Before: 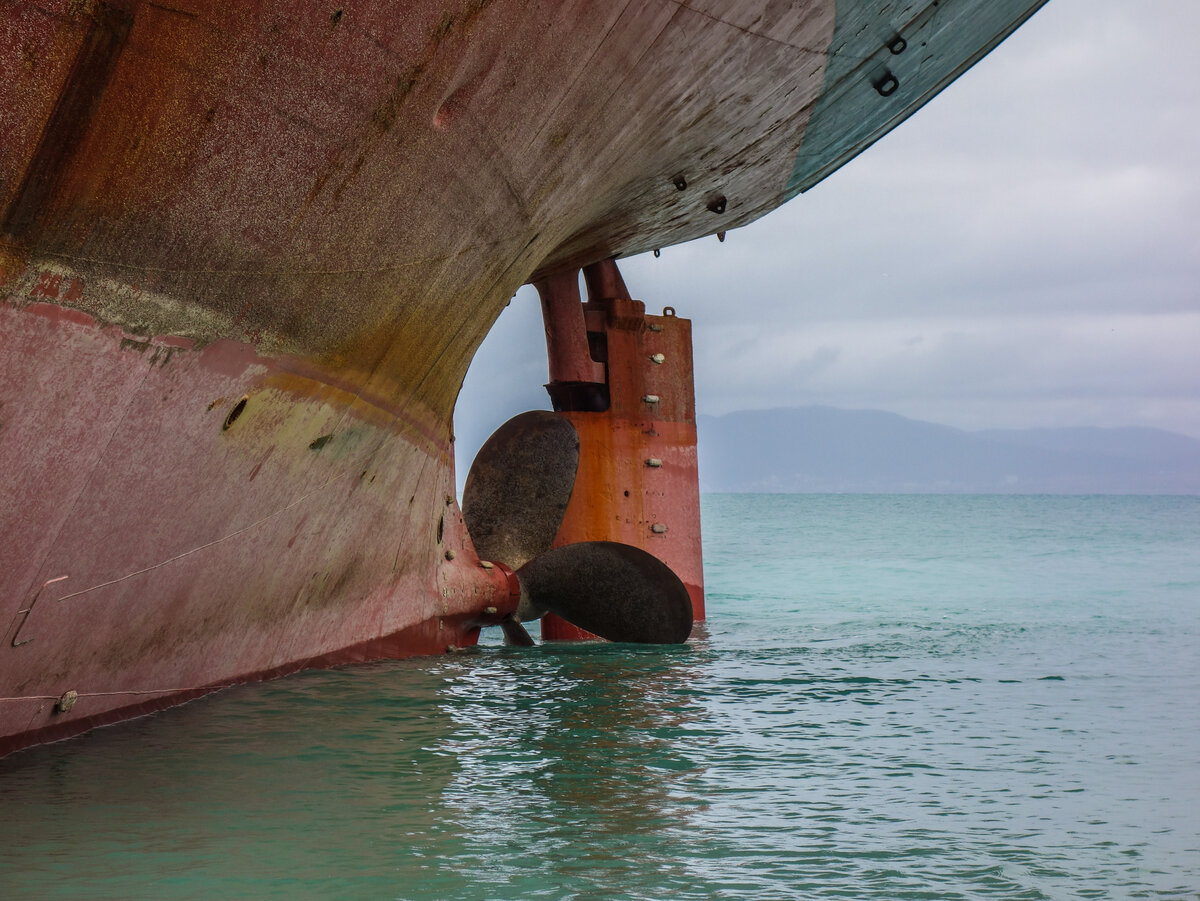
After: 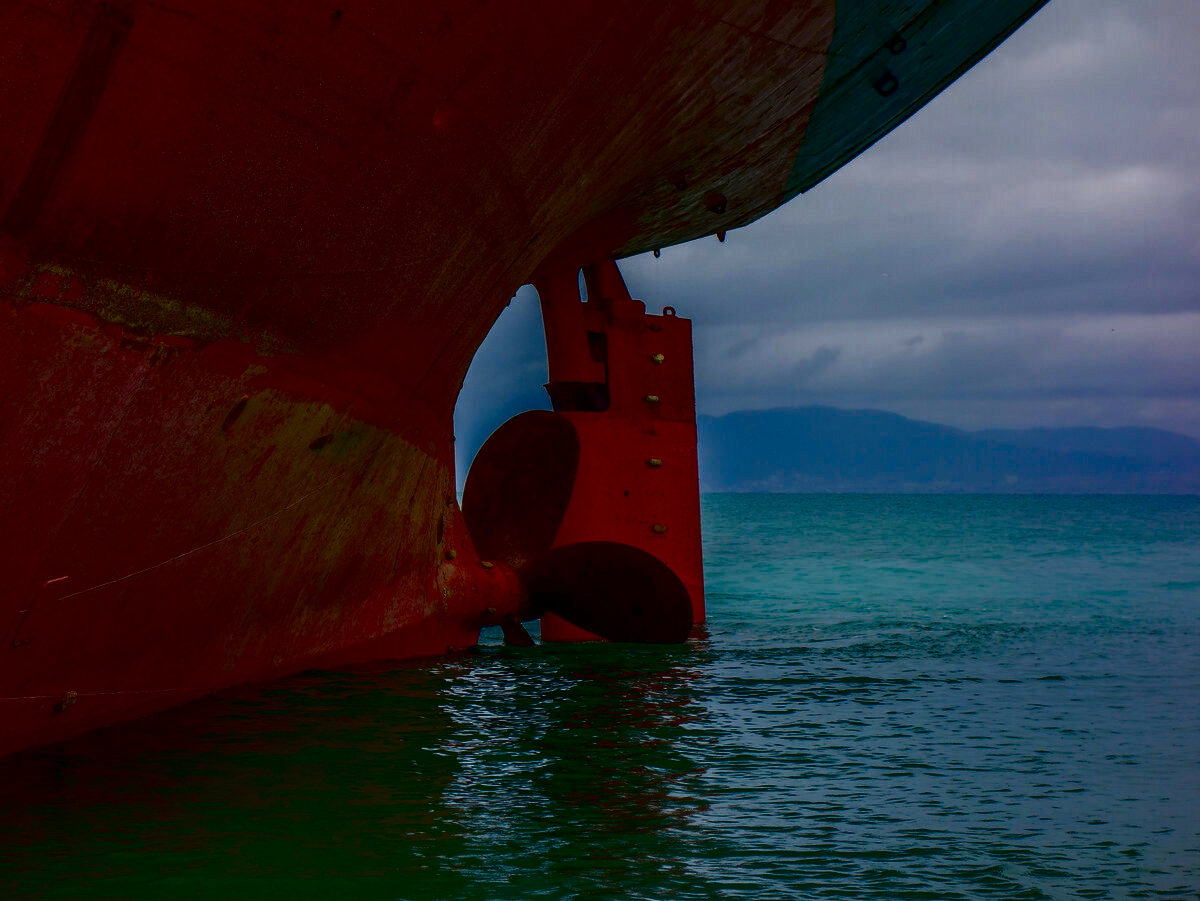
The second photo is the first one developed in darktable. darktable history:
contrast brightness saturation: brightness -0.996, saturation 0.993
exposure: compensate highlight preservation false
